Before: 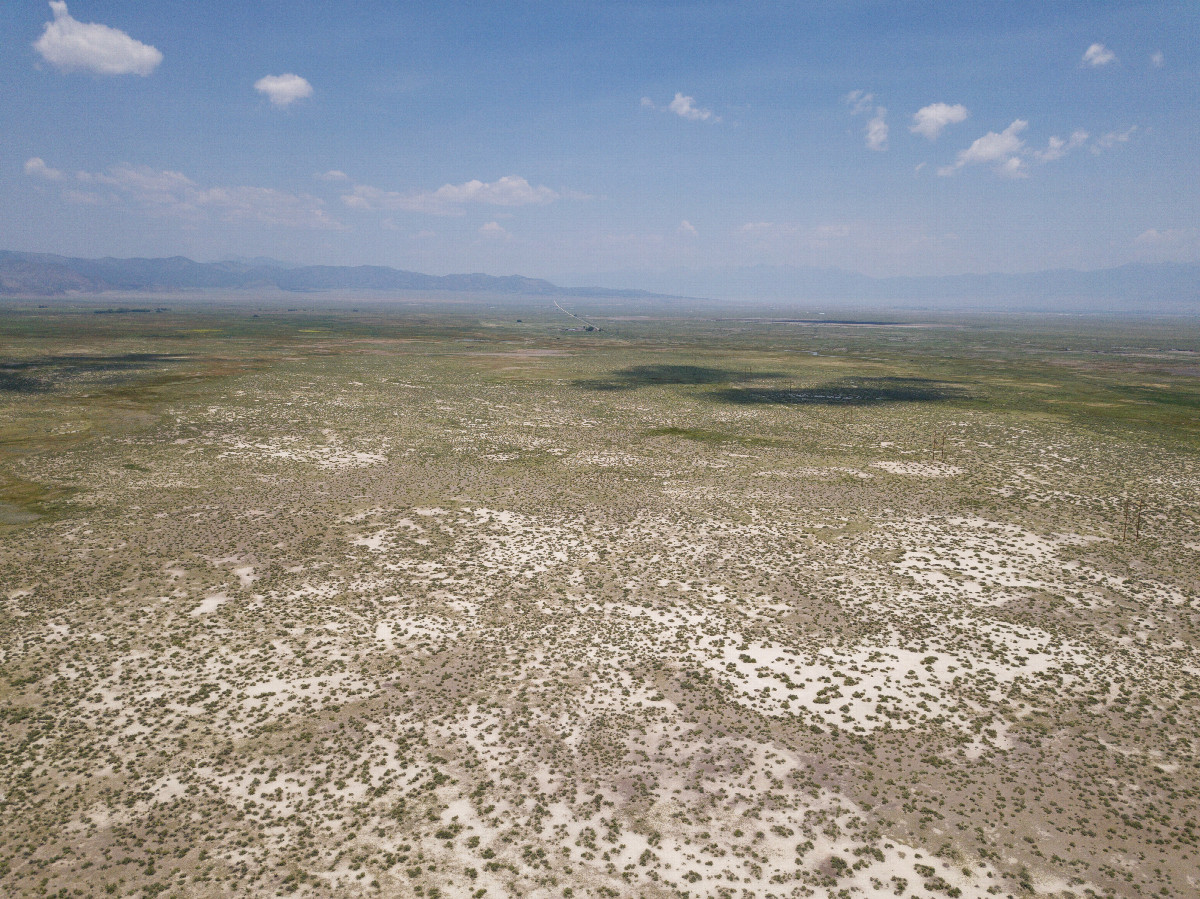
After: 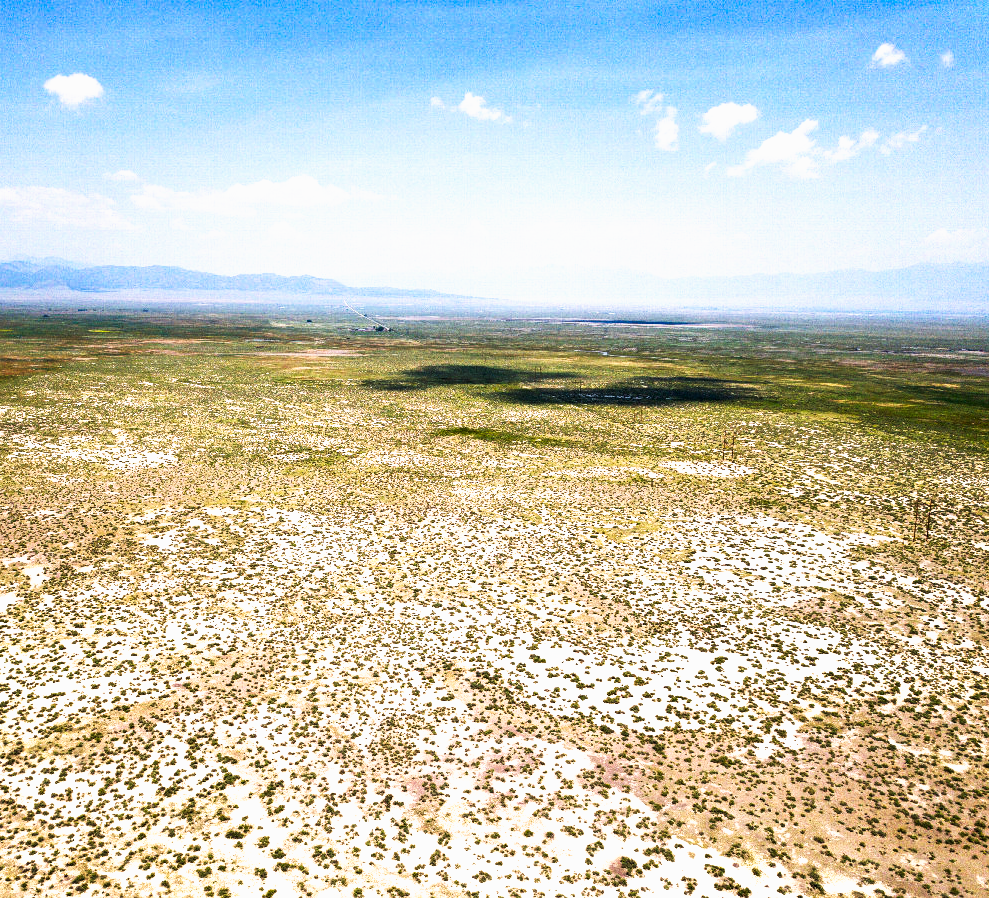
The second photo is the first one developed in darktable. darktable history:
tone curve: curves: ch0 [(0, 0) (0.003, 0) (0.011, 0) (0.025, 0) (0.044, 0.001) (0.069, 0.003) (0.1, 0.003) (0.136, 0.006) (0.177, 0.014) (0.224, 0.056) (0.277, 0.128) (0.335, 0.218) (0.399, 0.346) (0.468, 0.512) (0.543, 0.713) (0.623, 0.898) (0.709, 0.987) (0.801, 0.99) (0.898, 0.99) (1, 1)], preserve colors none
crop: left 17.528%, bottom 0.036%
